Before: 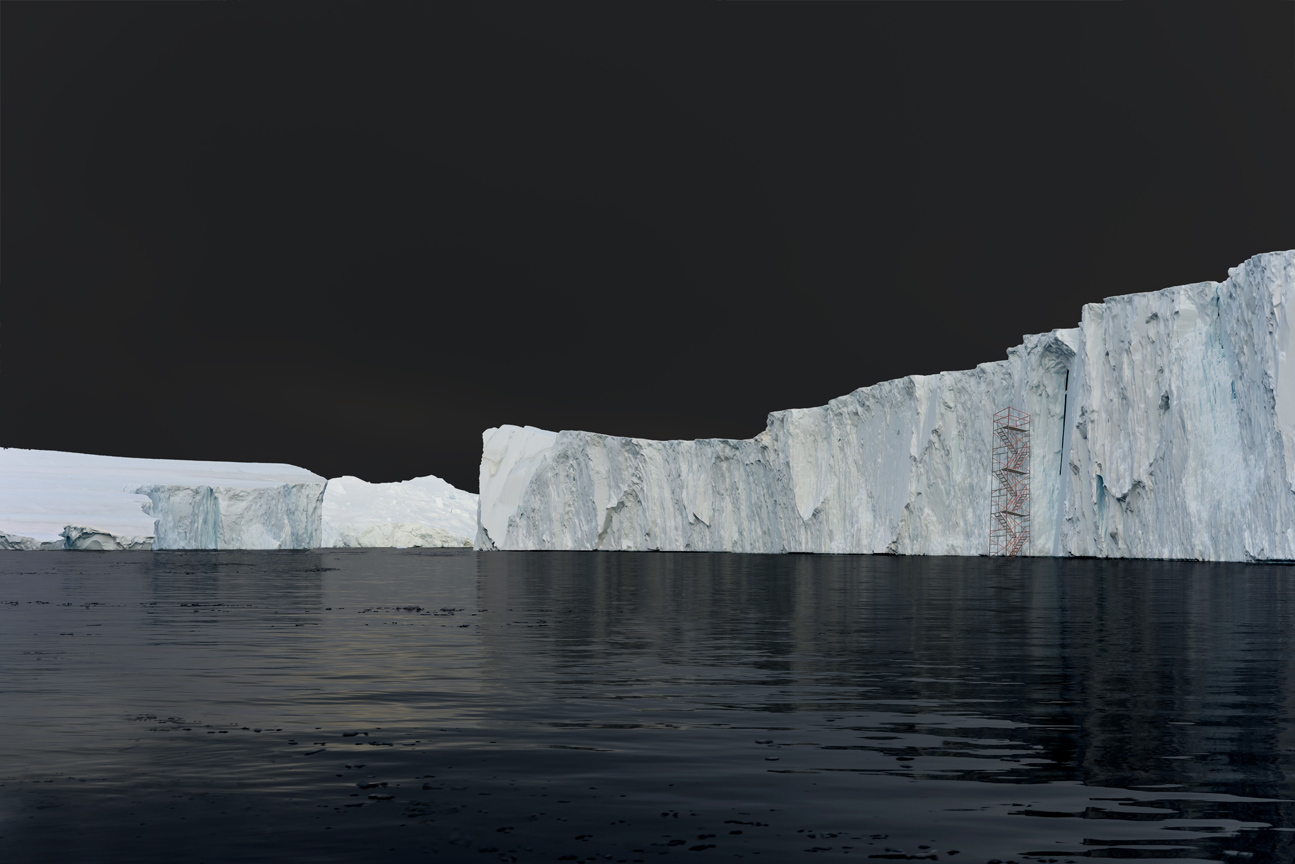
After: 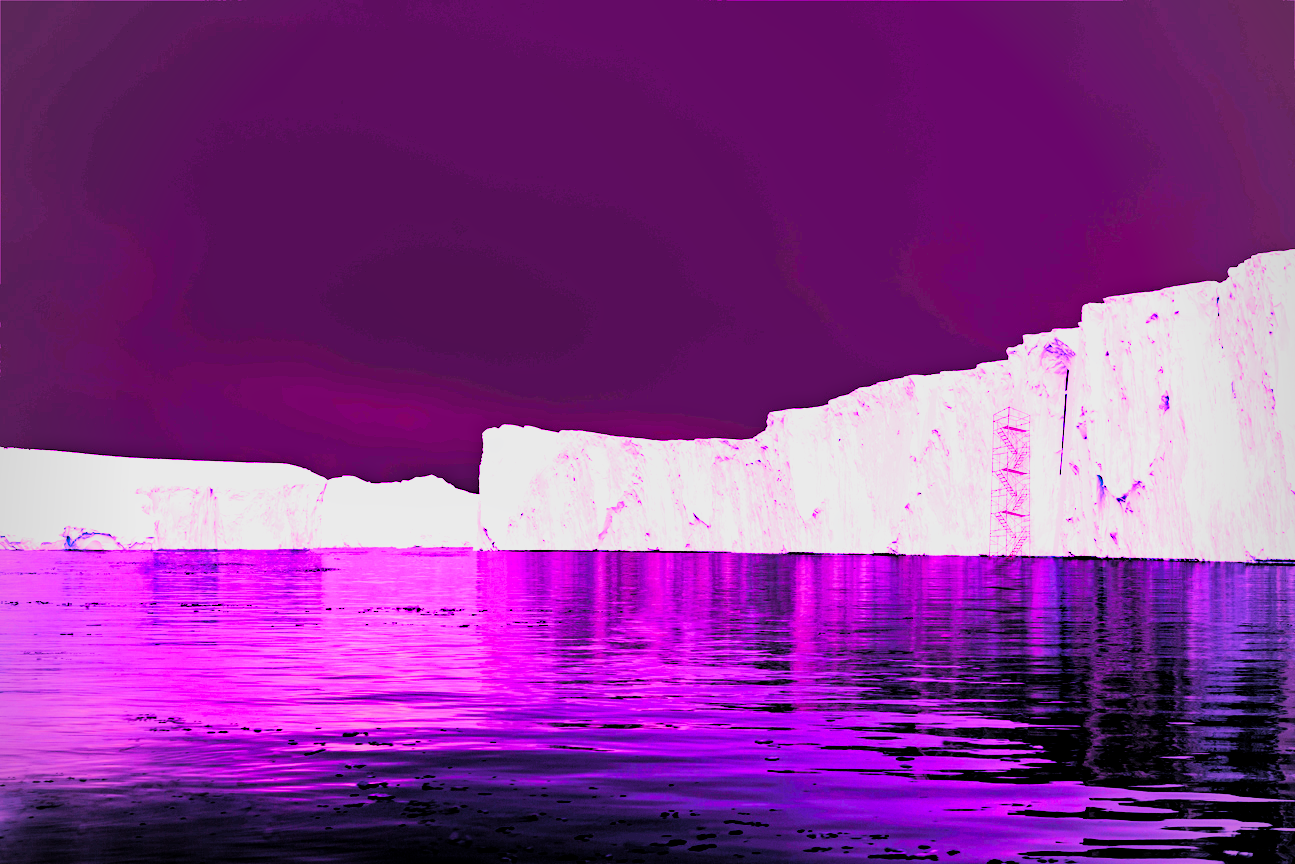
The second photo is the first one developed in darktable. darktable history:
raw chromatic aberrations: on, module defaults
color balance rgb: perceptual saturation grading › global saturation 25%, perceptual brilliance grading › mid-tones 10%, perceptual brilliance grading › shadows 15%, global vibrance 20%
filmic rgb: black relative exposure -7.65 EV, white relative exposure 4.56 EV, hardness 3.61
highlight reconstruction: method reconstruct color, iterations 1, diameter of reconstruction 64 px
hot pixels: on, module defaults
lens correction: scale 1.01, crop 1, focal 85, aperture 2.8, distance 10.02, camera "Canon EOS RP", lens "Canon RF 85mm F2 MACRO IS STM"
raw denoise: x [[0, 0.25, 0.5, 0.75, 1] ×4]
tone equalizer "mask blending: all purposes": on, module defaults
white balance: red 1.875, blue 1.893
local contrast: highlights 100%, shadows 100%, detail 120%, midtone range 0.2
contrast brightness saturation: contrast 0.2, brightness 0.16, saturation 0.22
filmic: grey point source 18, black point source -8.65, white point source 2.45, grey point target 18, white point target 100, output power 2.2, latitude stops 2, contrast 1.5, saturation 100, global saturation 100
haze removal: strength 0.29, distance 0.25, compatibility mode true, adaptive false
vibrance: on, module defaults
vignetting: fall-off radius 60.92%
exposure: black level correction -0.002, exposure 1.115 EV, compensate highlight preservation false
